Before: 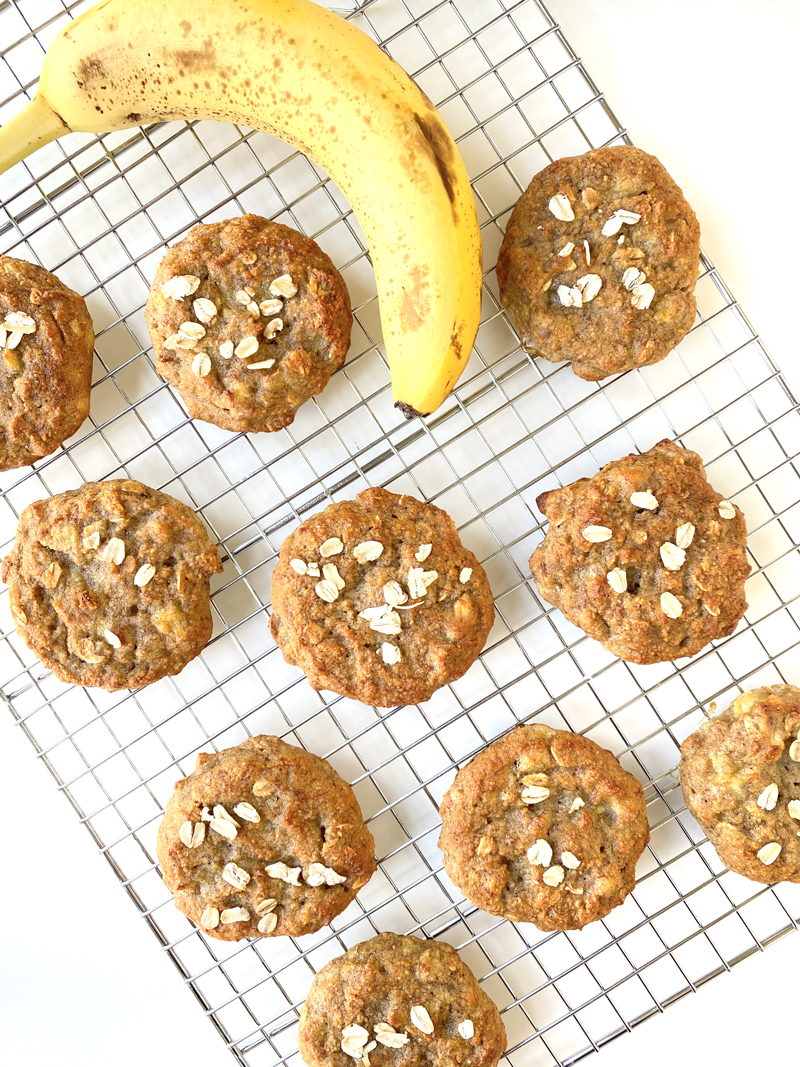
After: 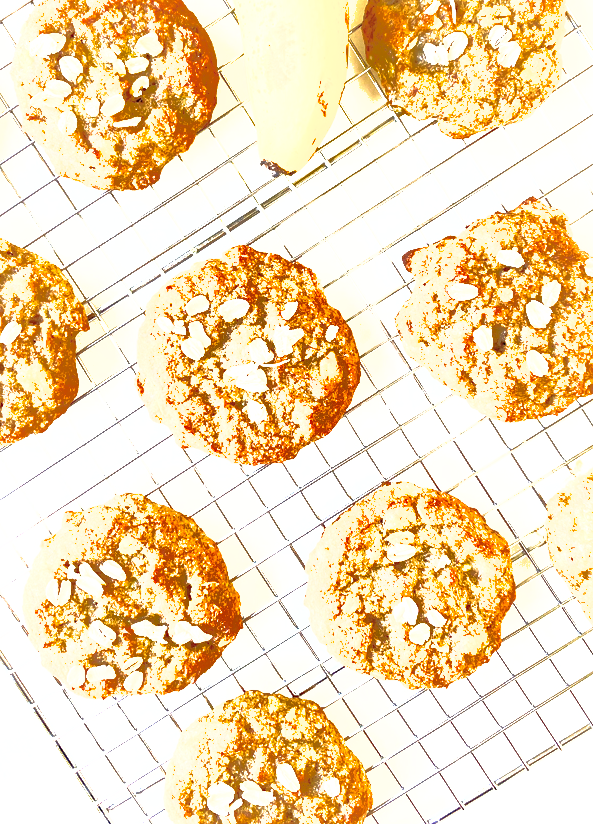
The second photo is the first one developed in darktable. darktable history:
shadows and highlights: shadows 58.4, highlights -59.76
exposure: black level correction 0.001, exposure 1.722 EV, compensate highlight preservation false
crop: left 16.847%, top 22.752%, right 9.015%
